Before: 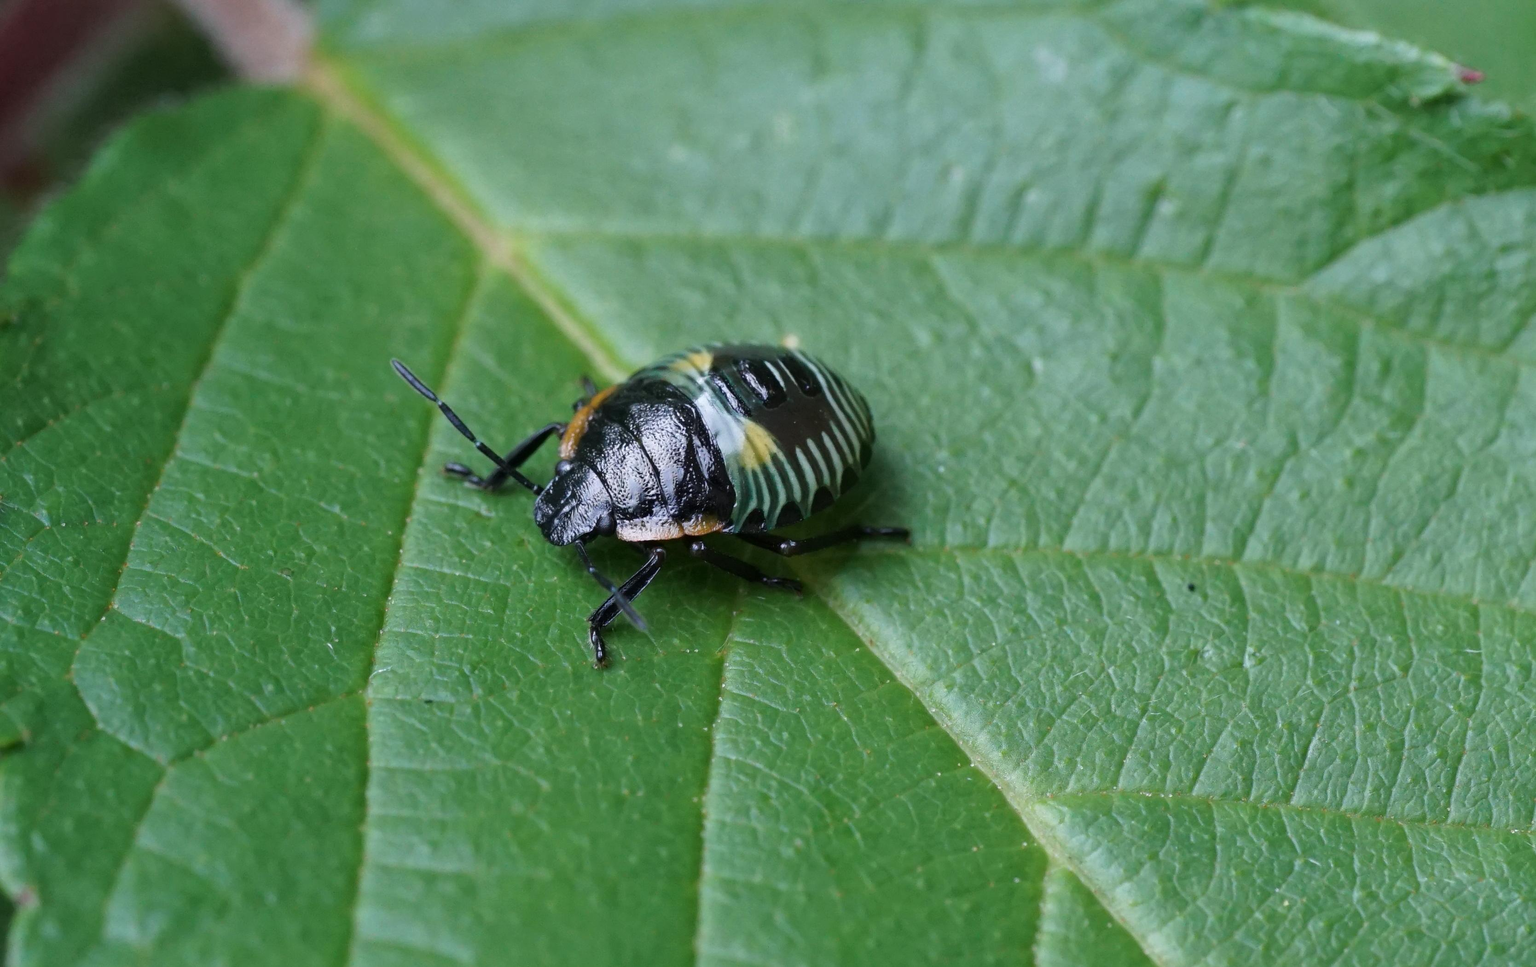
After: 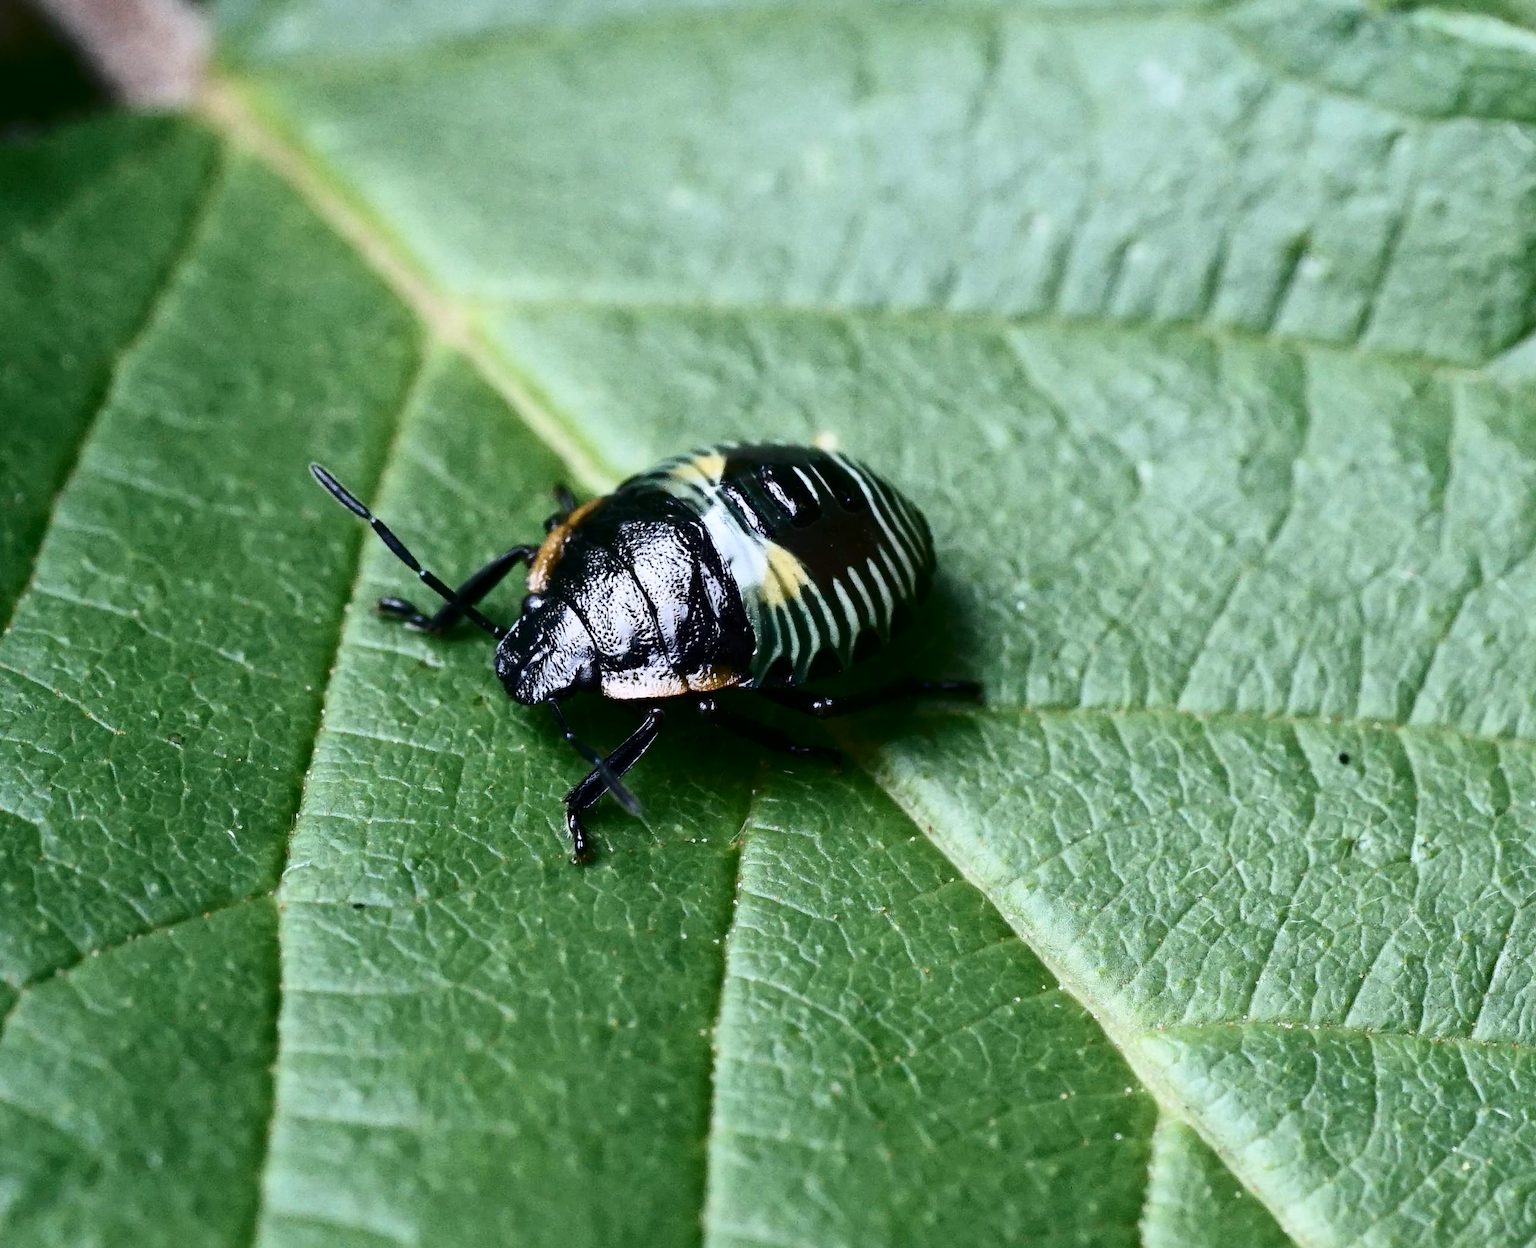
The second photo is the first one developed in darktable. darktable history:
contrast brightness saturation: contrast 0.496, saturation -0.087
crop: left 9.846%, right 12.717%
